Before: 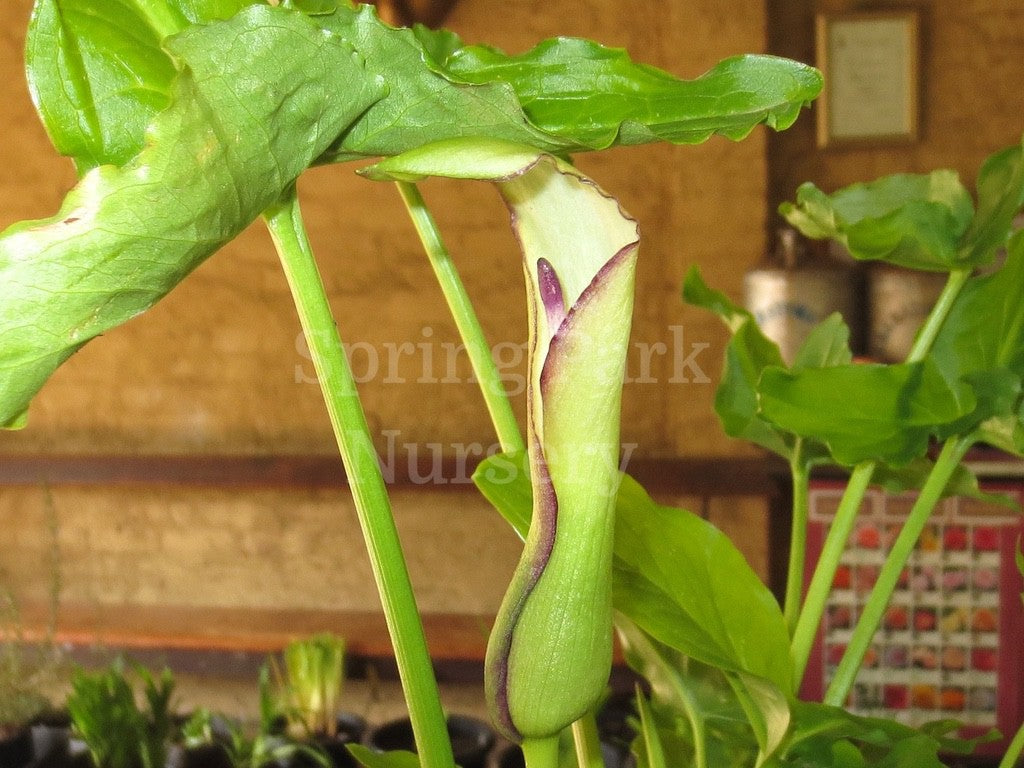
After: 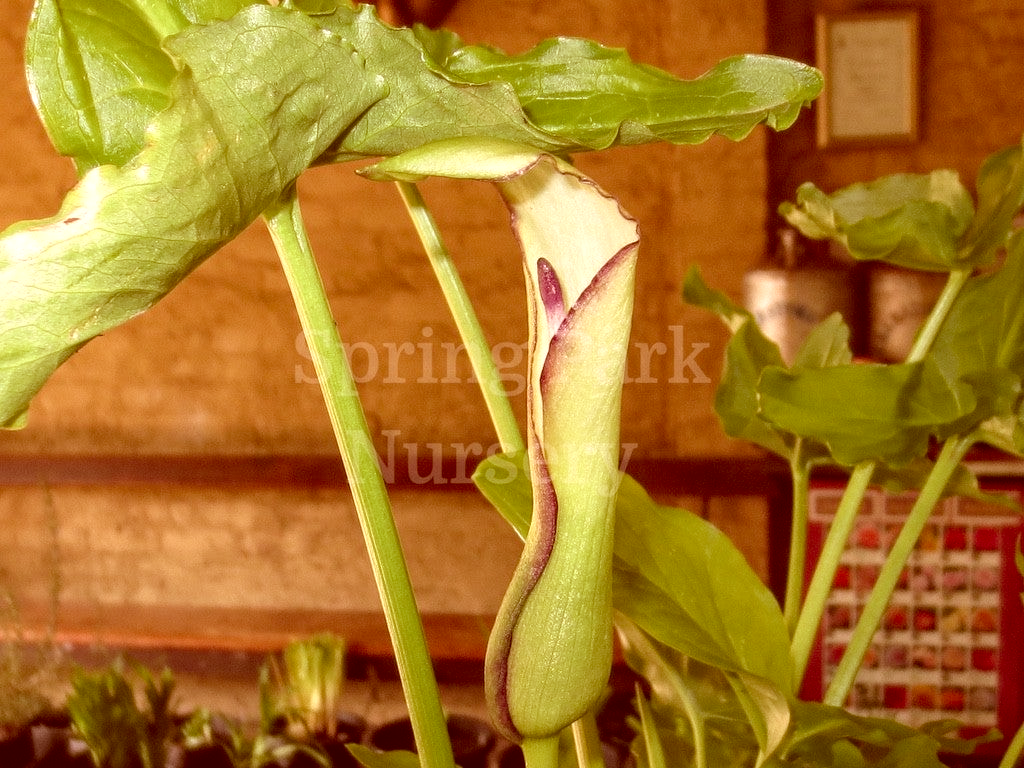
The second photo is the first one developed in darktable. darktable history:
color correction: highlights a* 9.03, highlights b* 8.71, shadows a* 40, shadows b* 40, saturation 0.8
local contrast: on, module defaults
